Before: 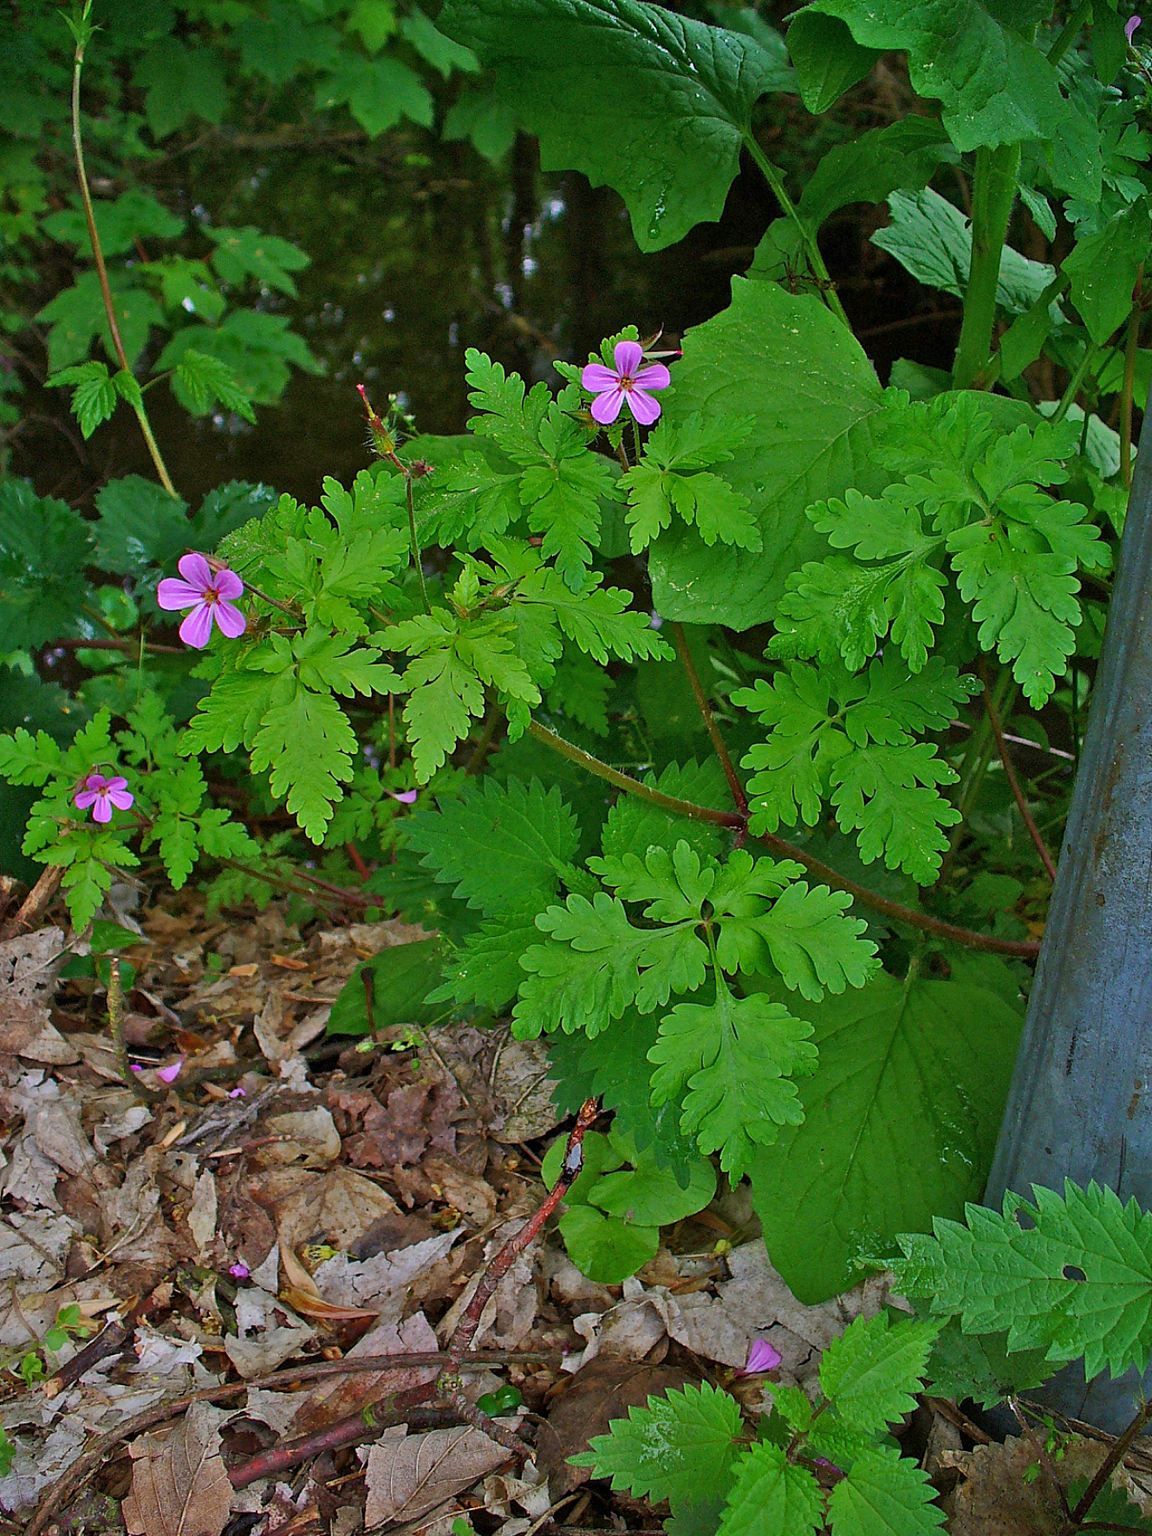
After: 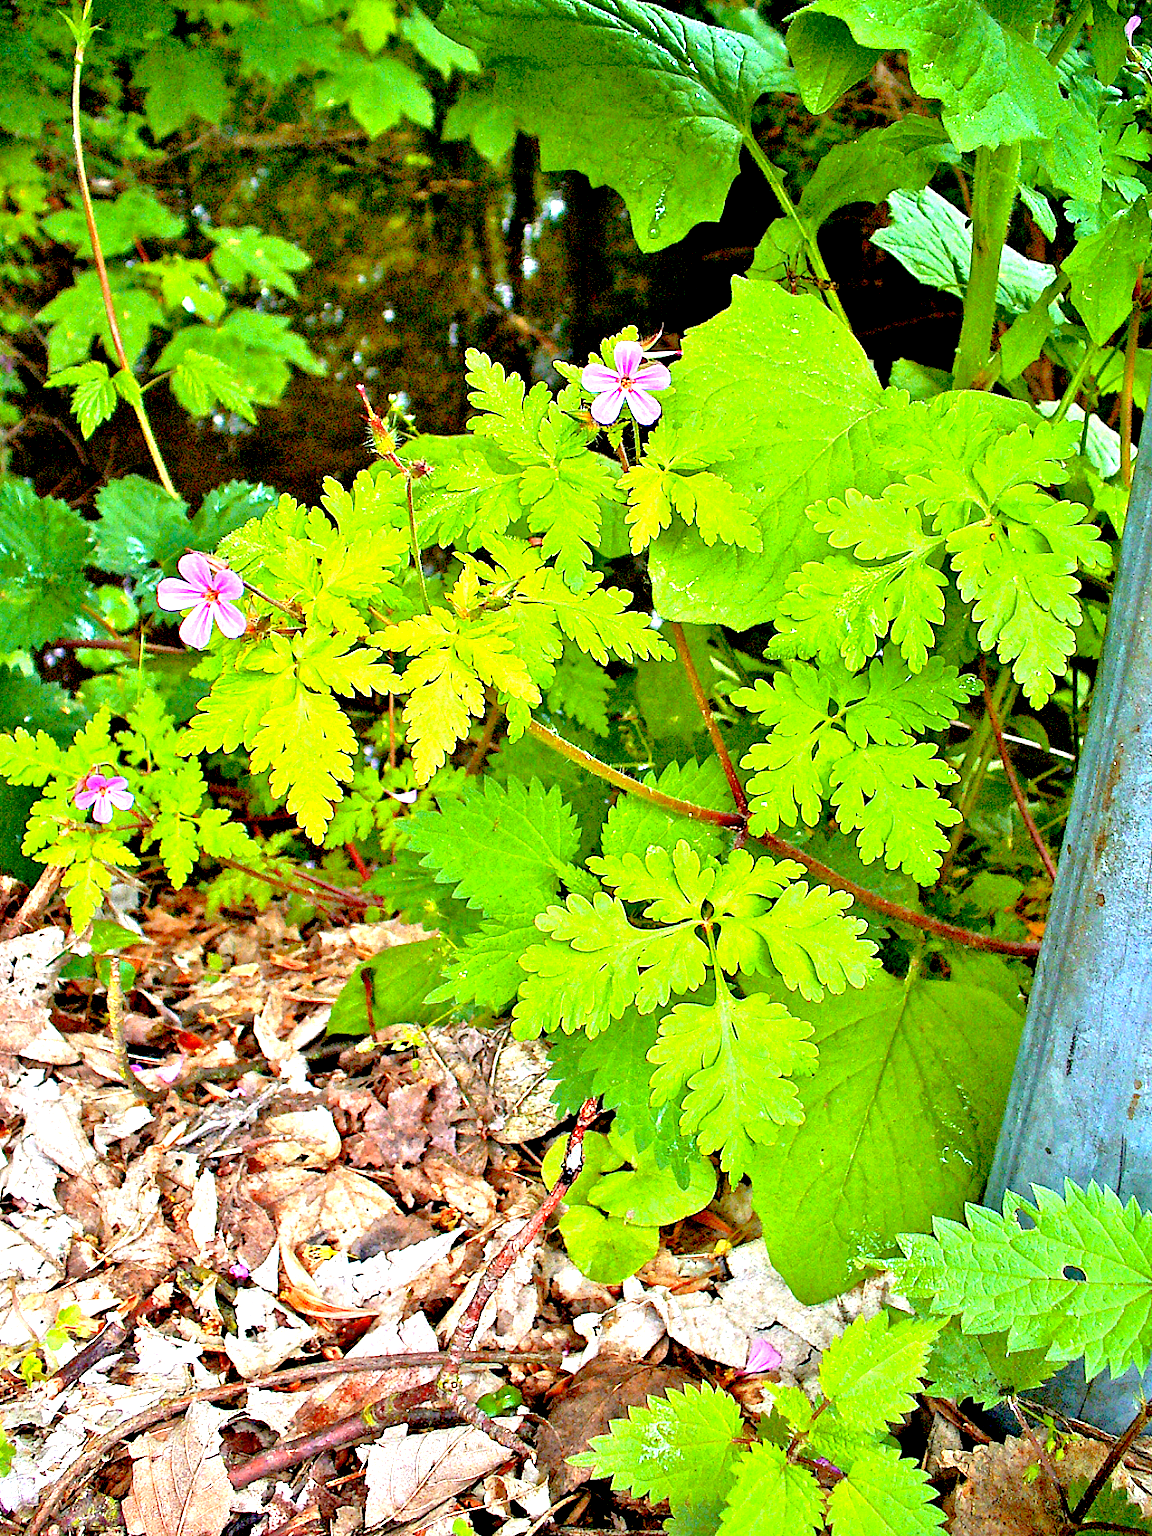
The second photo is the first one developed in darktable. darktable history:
color zones: curves: ch1 [(0, 0.455) (0.063, 0.455) (0.286, 0.495) (0.429, 0.5) (0.571, 0.5) (0.714, 0.5) (0.857, 0.5) (1, 0.455)]; ch2 [(0, 0.532) (0.063, 0.521) (0.233, 0.447) (0.429, 0.489) (0.571, 0.5) (0.714, 0.5) (0.857, 0.5) (1, 0.532)]
exposure: black level correction 0.012, exposure 0.7 EV, compensate exposure bias true, compensate highlight preservation false
